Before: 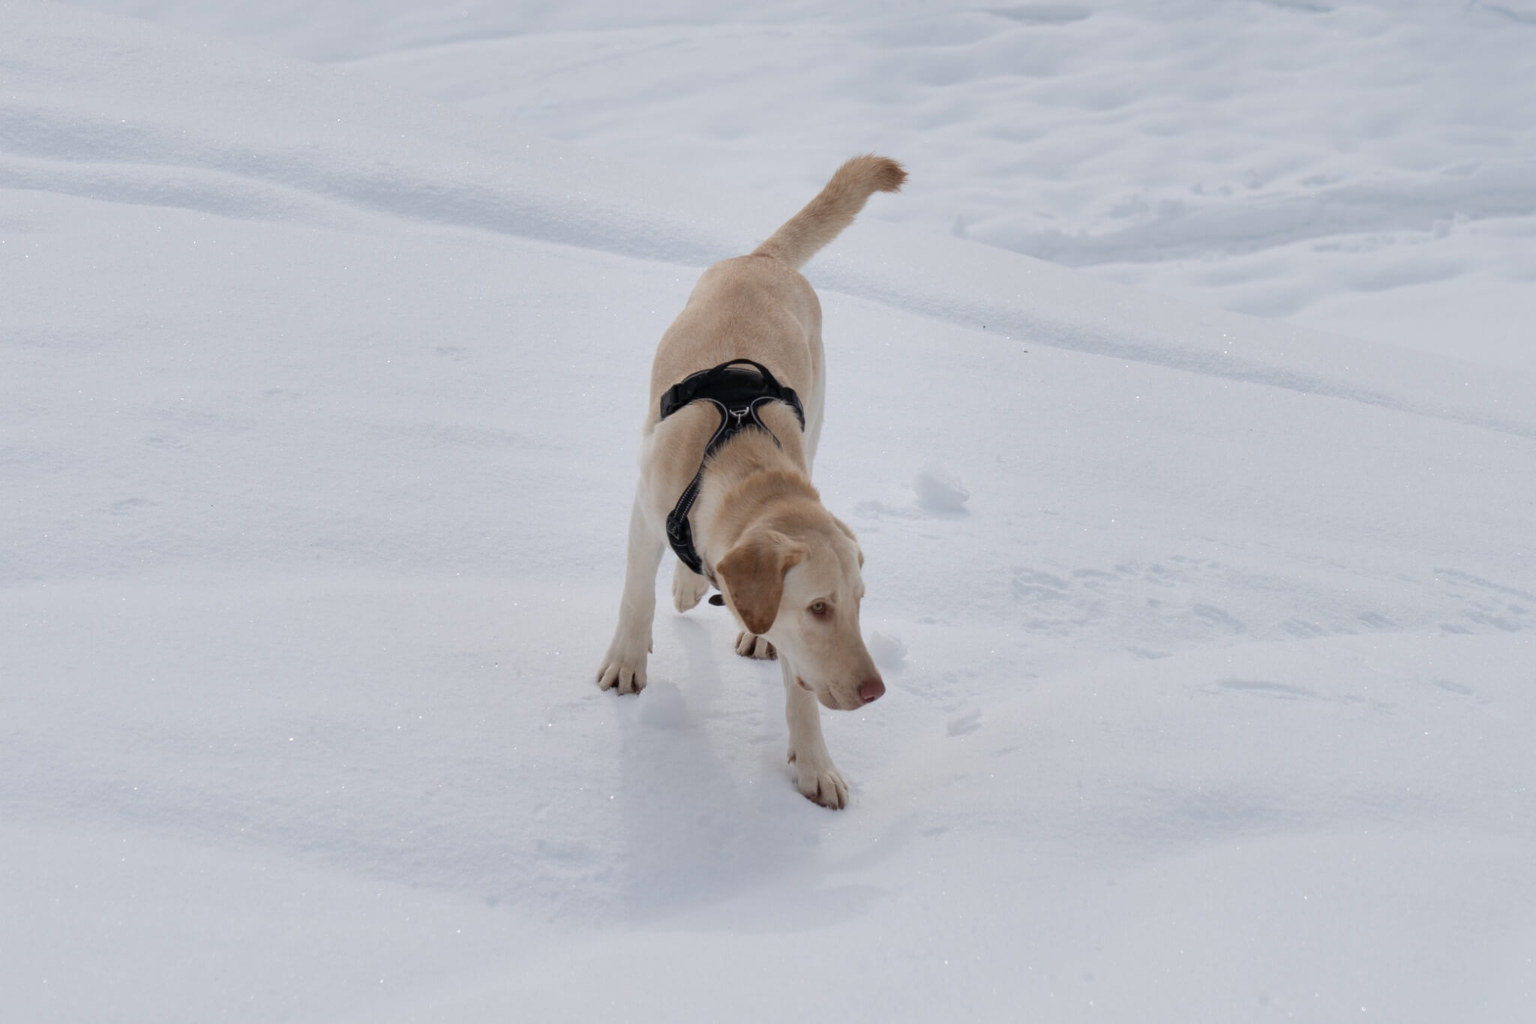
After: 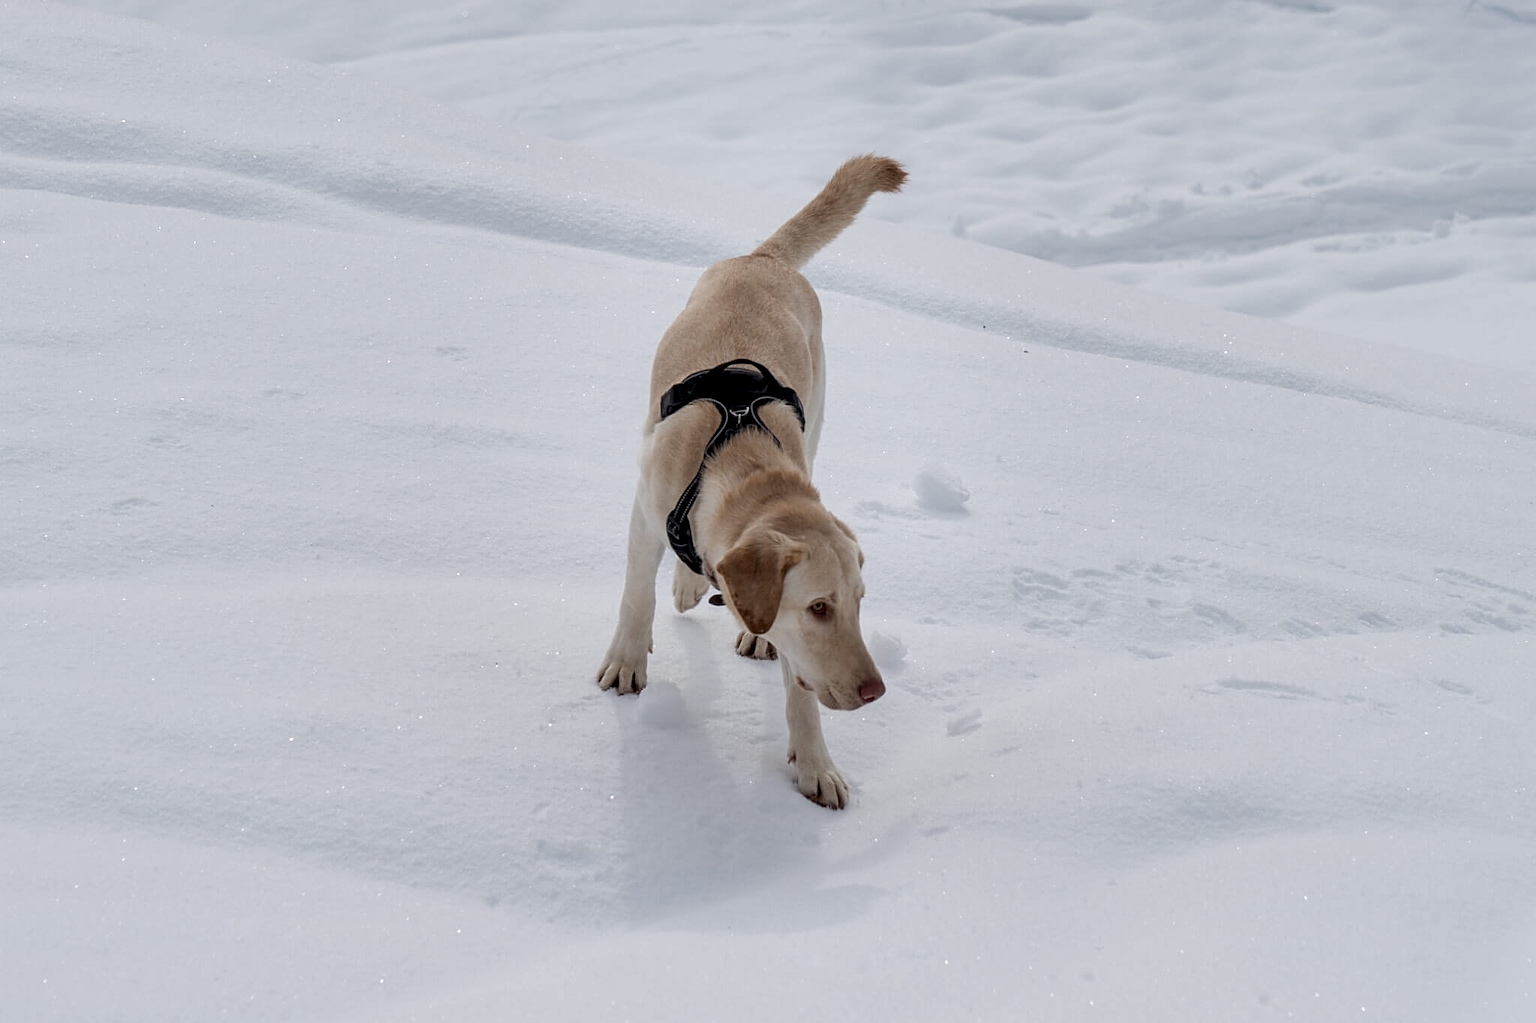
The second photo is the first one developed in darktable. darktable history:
local contrast: detail 142%
sharpen: on, module defaults
